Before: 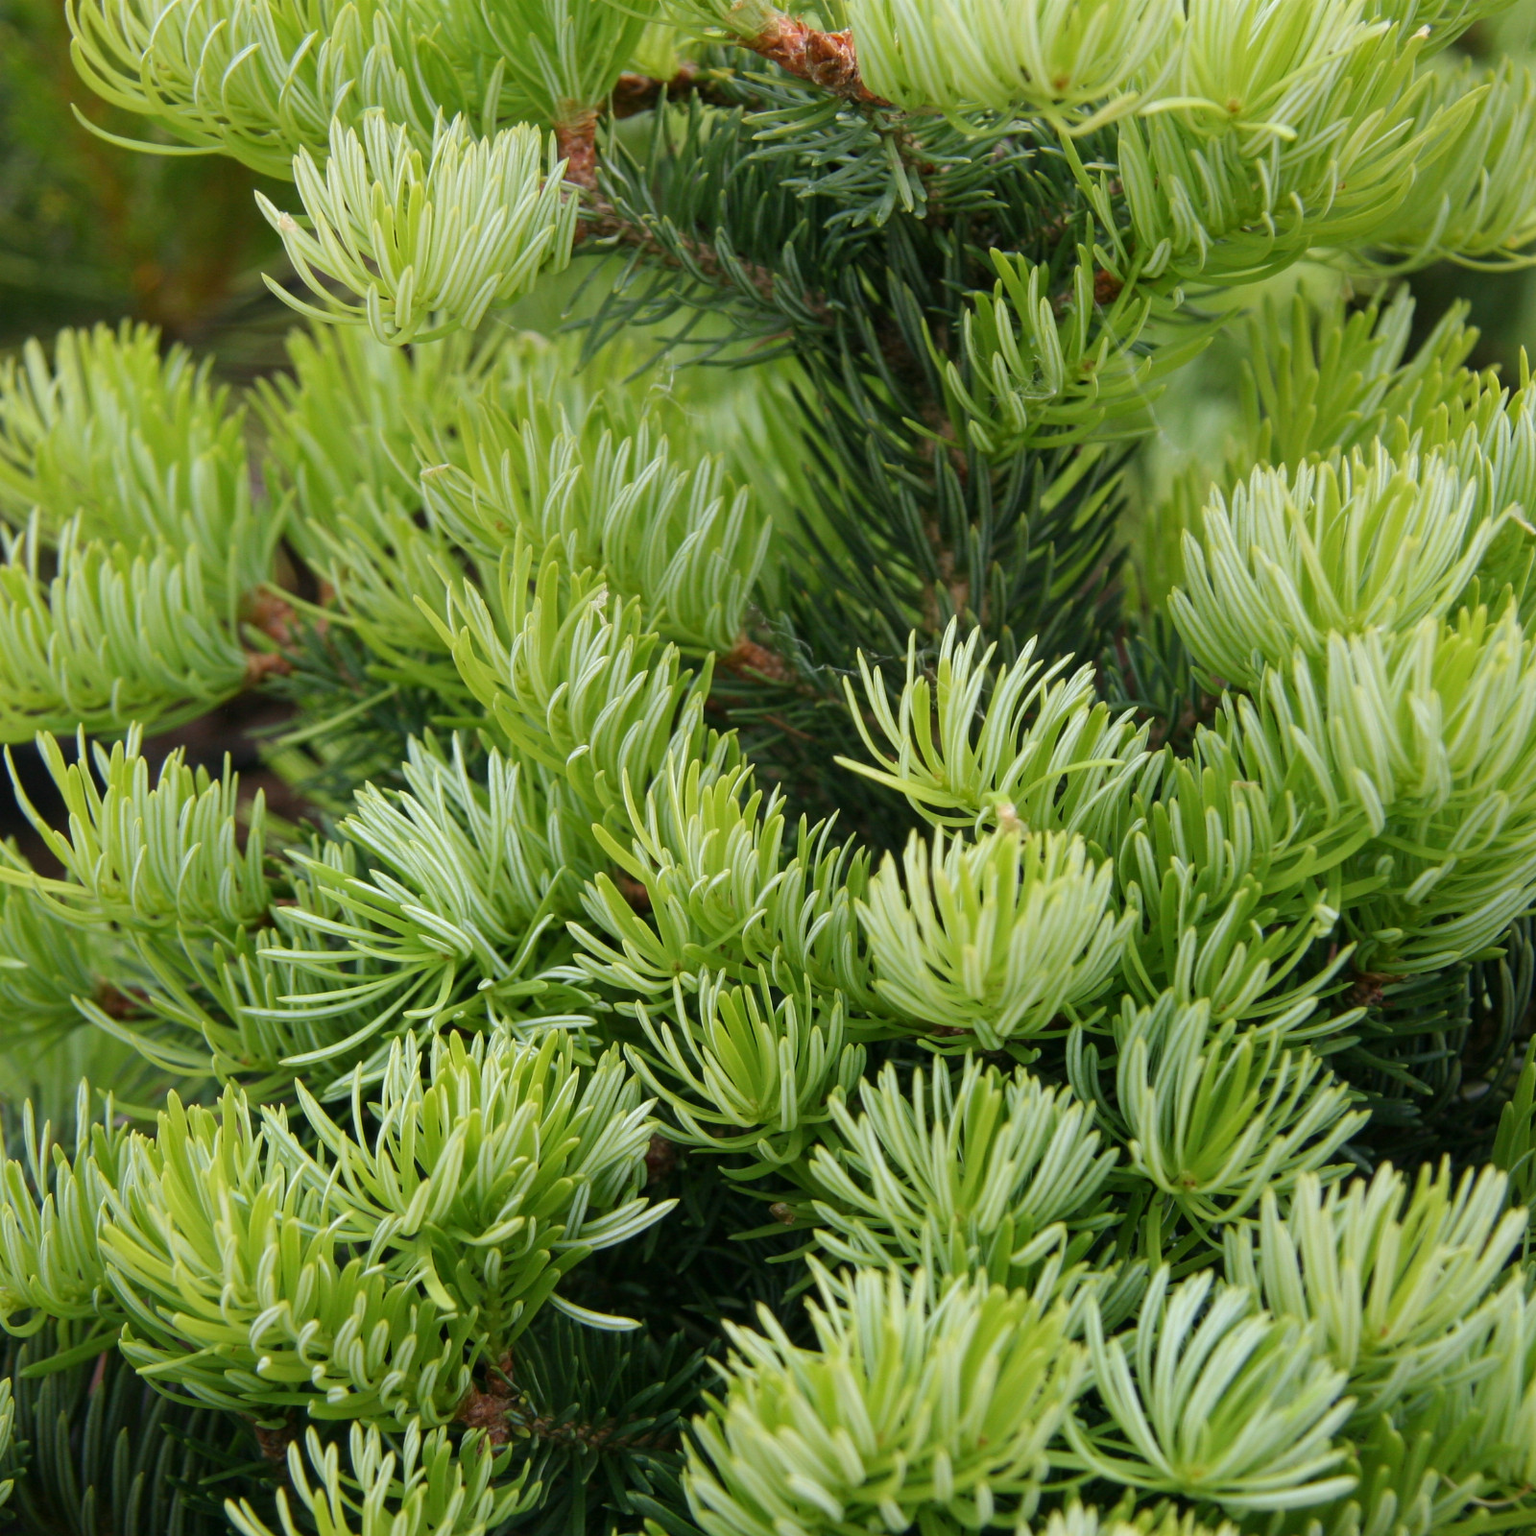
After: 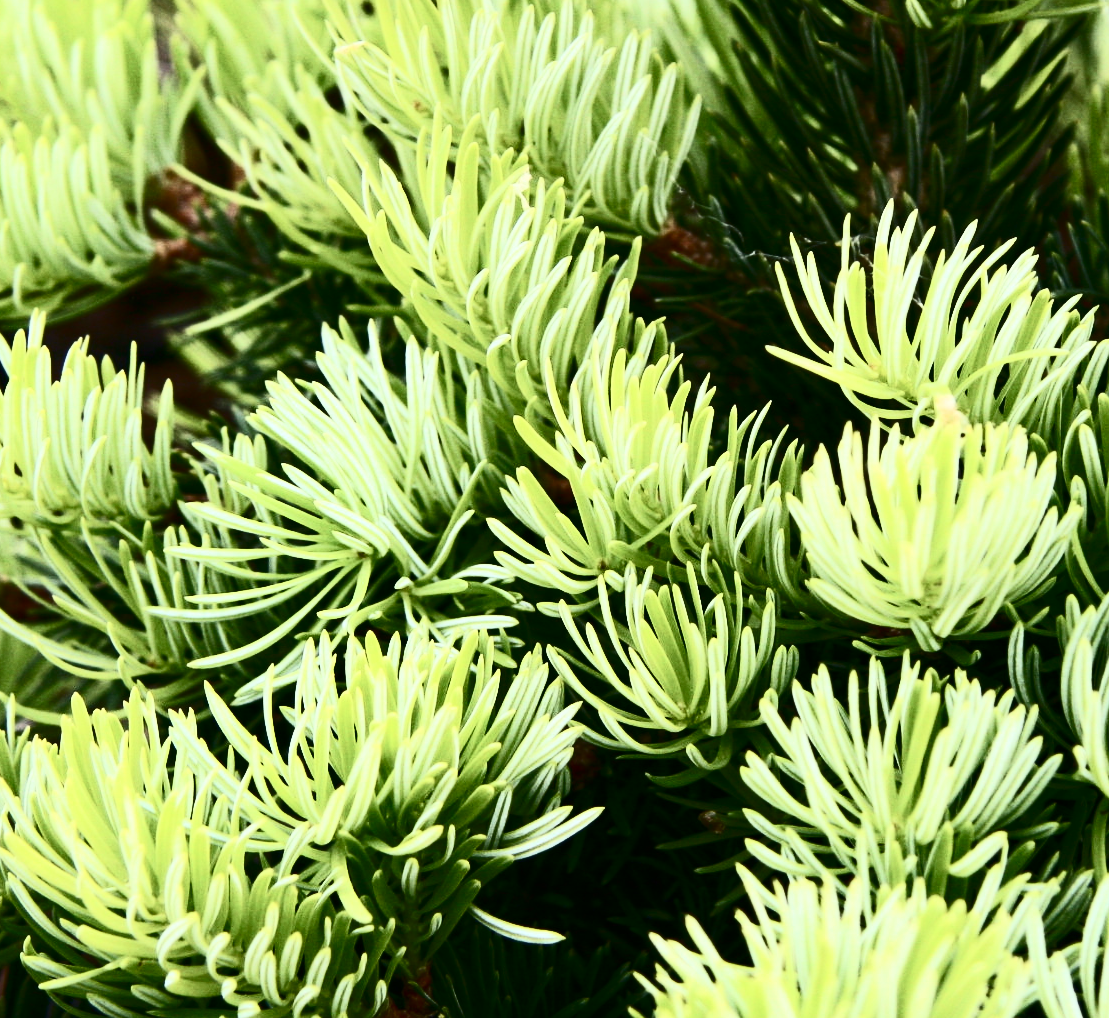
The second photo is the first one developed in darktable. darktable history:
crop: left 6.488%, top 27.668%, right 24.183%, bottom 8.656%
contrast brightness saturation: contrast 0.93, brightness 0.2
